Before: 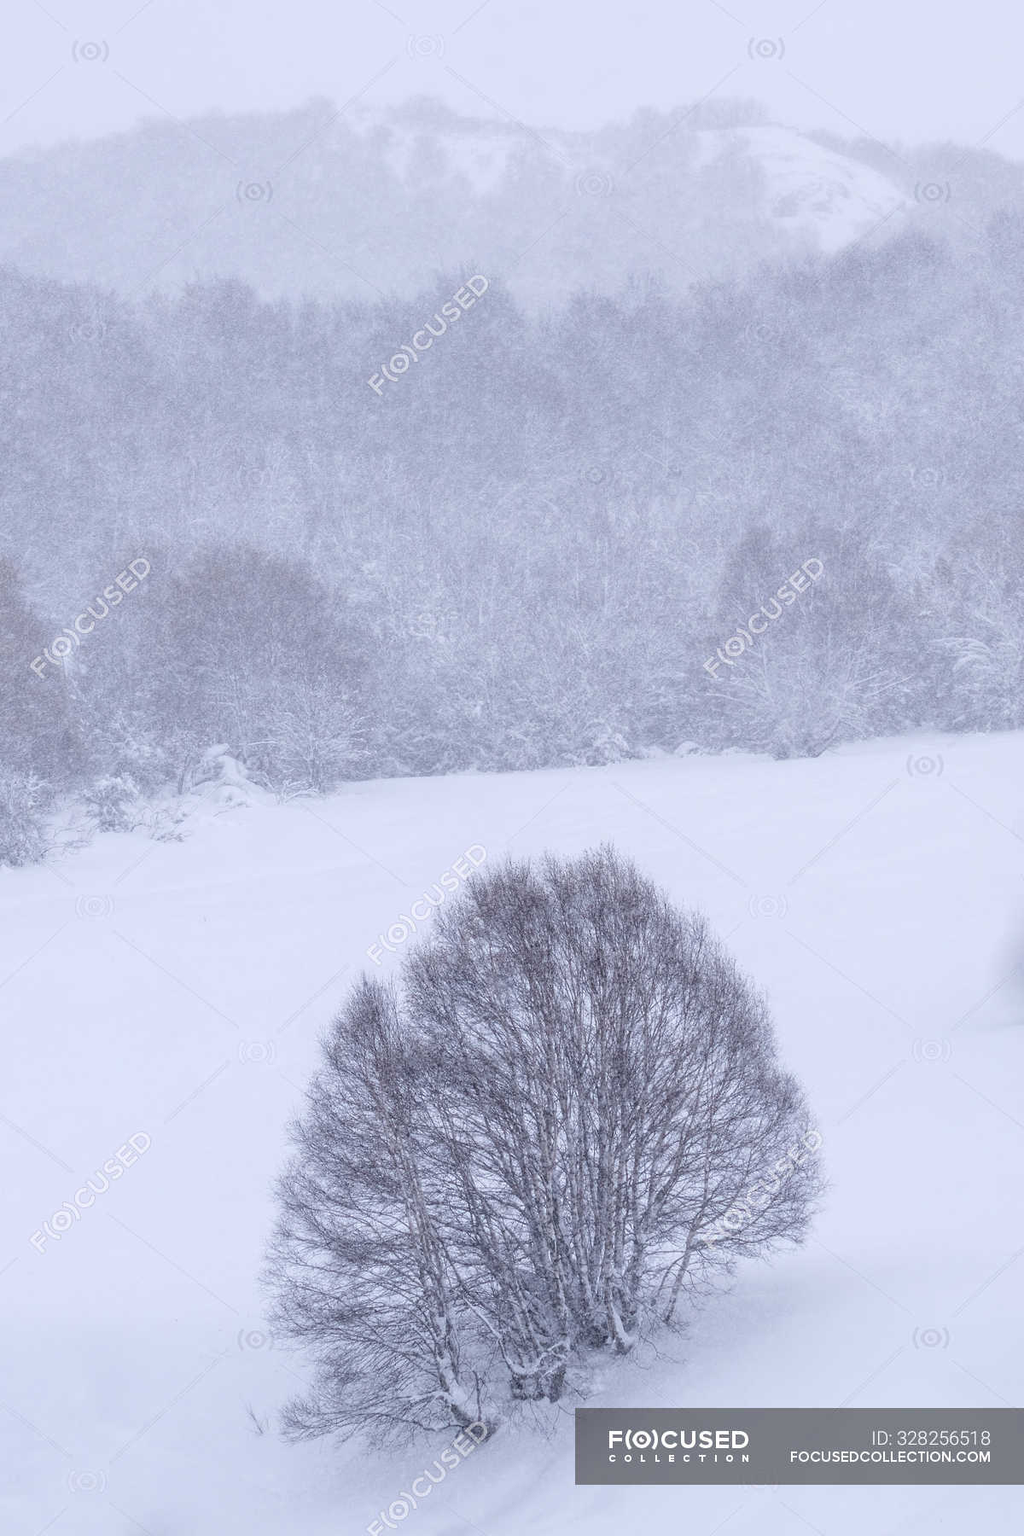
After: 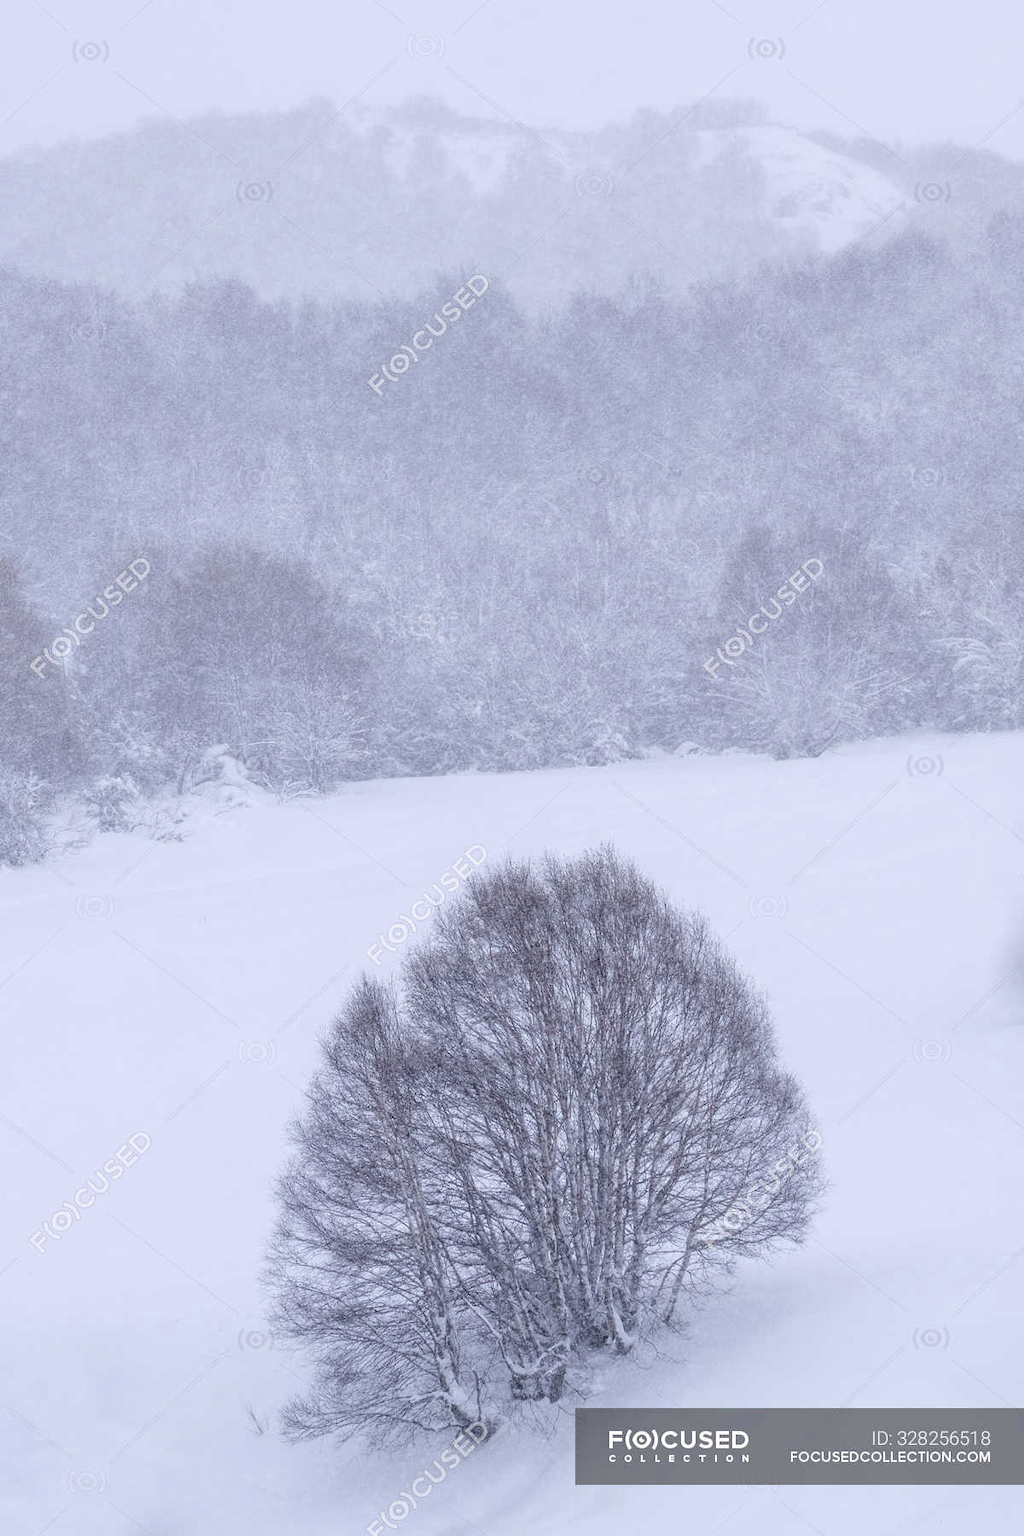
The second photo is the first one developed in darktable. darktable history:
color zones: curves: ch0 [(0.11, 0.396) (0.195, 0.36) (0.25, 0.5) (0.303, 0.412) (0.357, 0.544) (0.75, 0.5) (0.967, 0.328)]; ch1 [(0, 0.468) (0.112, 0.512) (0.202, 0.6) (0.25, 0.5) (0.307, 0.352) (0.357, 0.544) (0.75, 0.5) (0.963, 0.524)]
